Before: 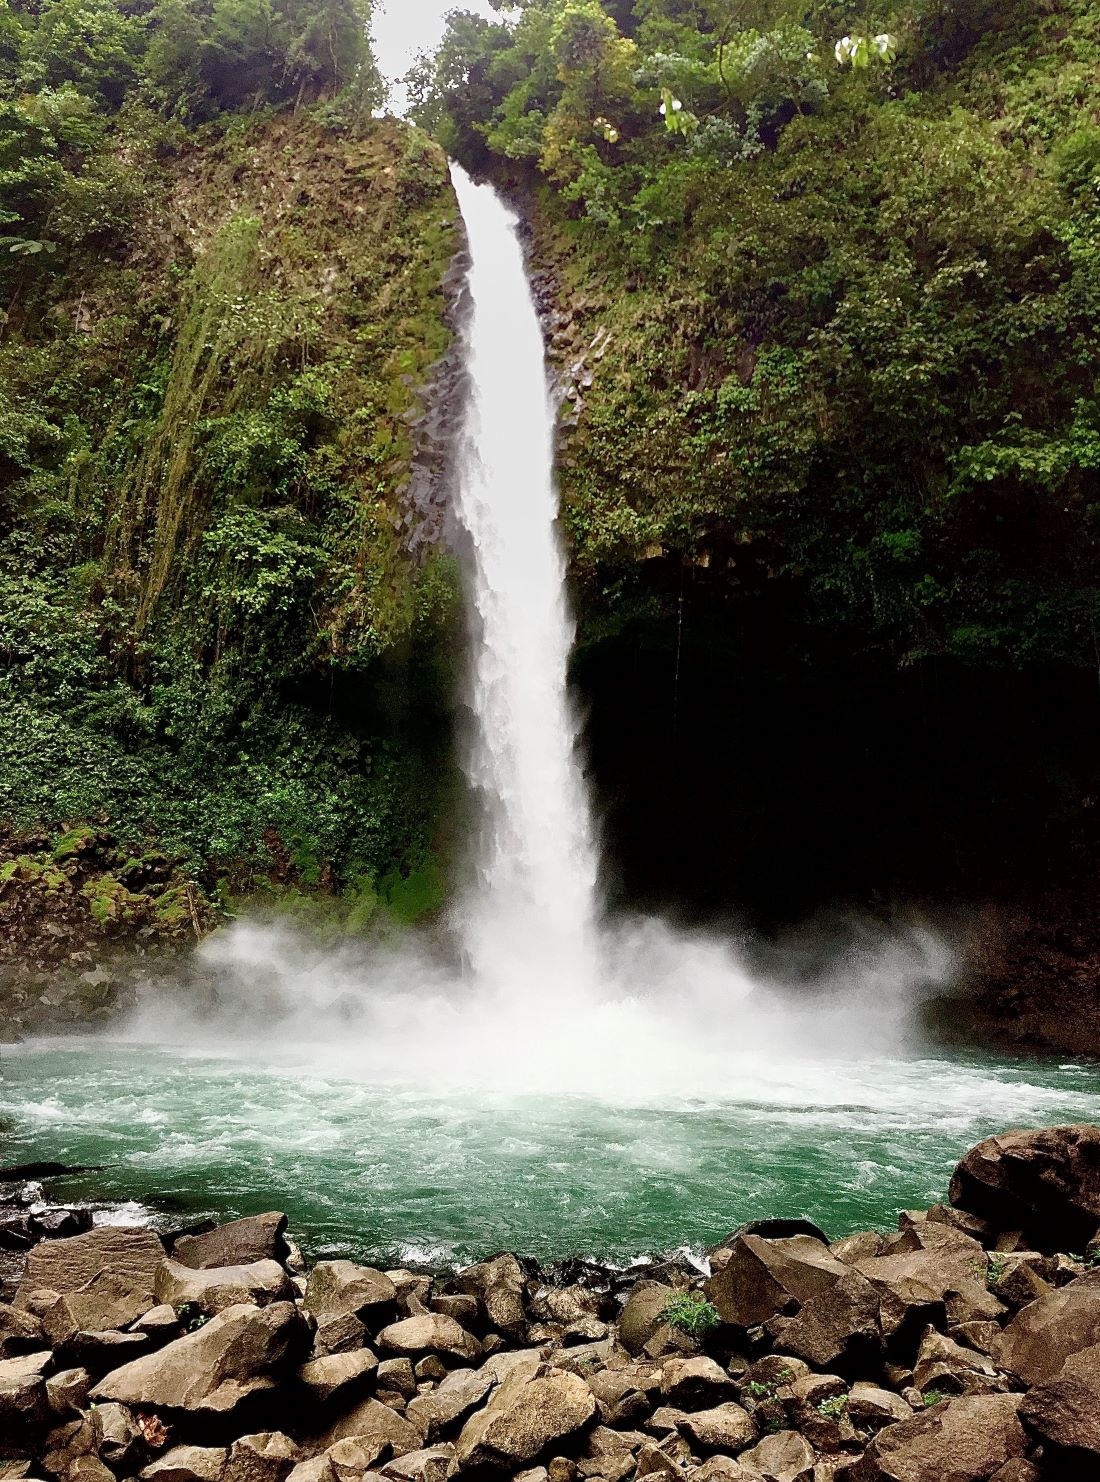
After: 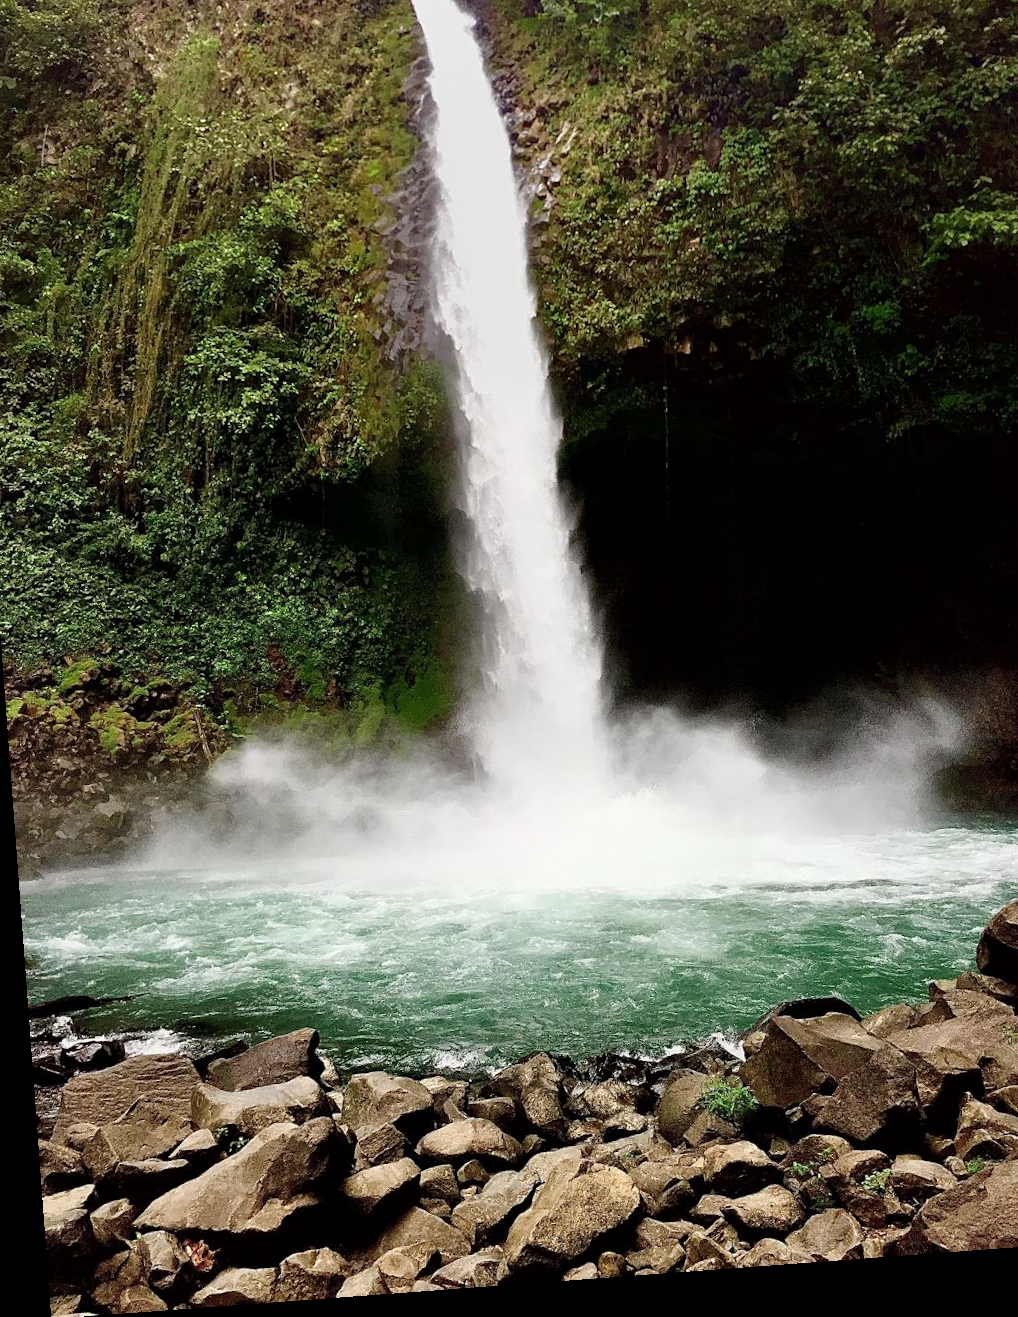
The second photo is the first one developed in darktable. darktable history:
crop and rotate: left 4.842%, top 15.51%, right 10.668%
exposure: compensate highlight preservation false
rotate and perspective: rotation -4.25°, automatic cropping off
